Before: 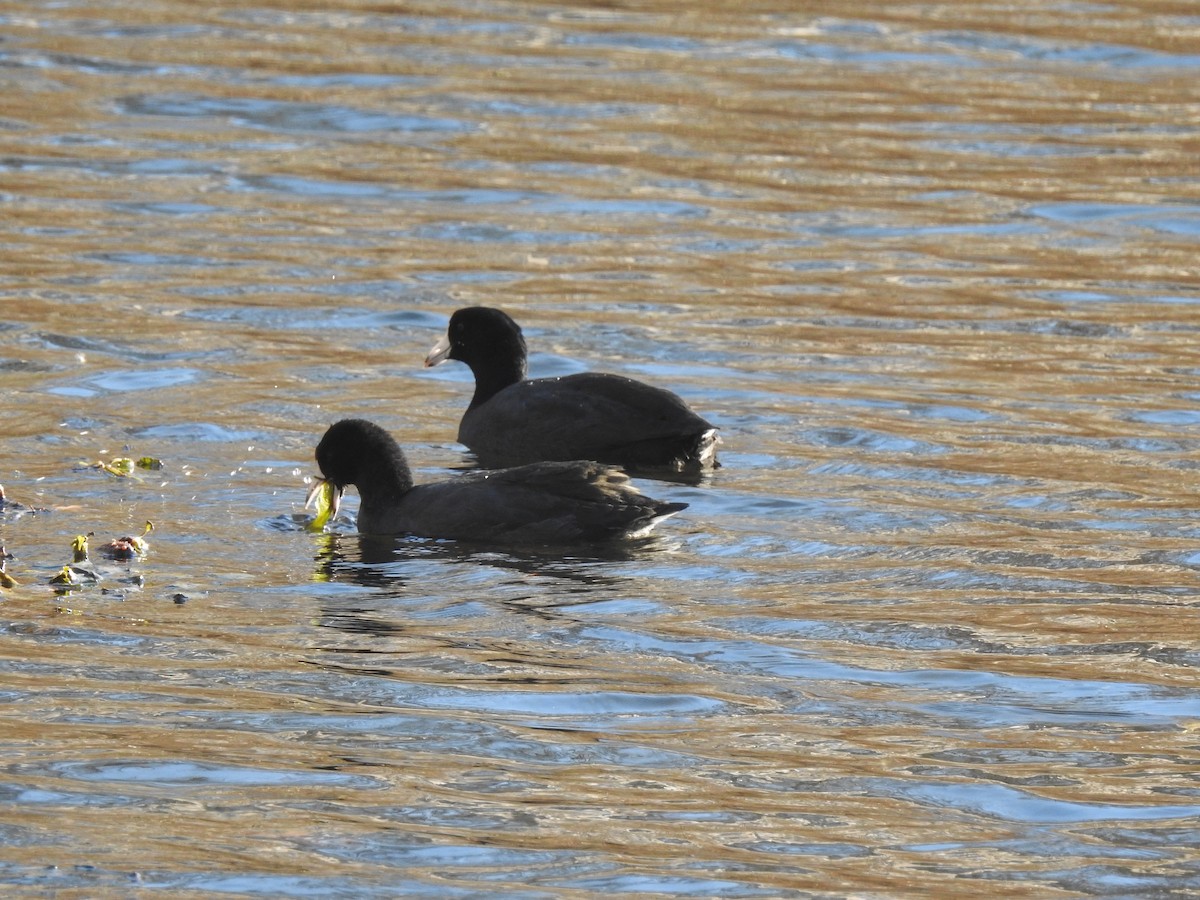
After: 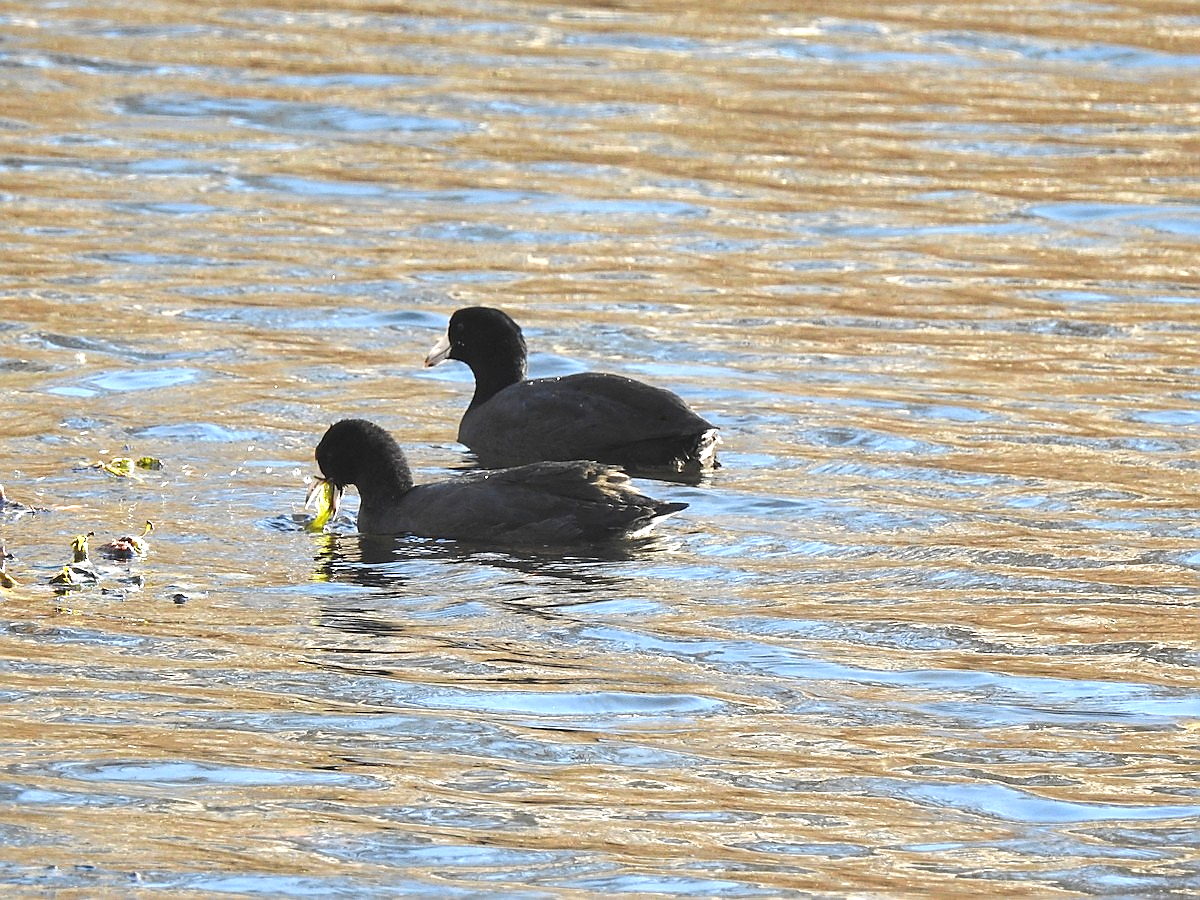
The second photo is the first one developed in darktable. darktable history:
exposure: black level correction 0, exposure 0.703 EV, compensate highlight preservation false
sharpen: radius 1.353, amount 1.25, threshold 0.83
